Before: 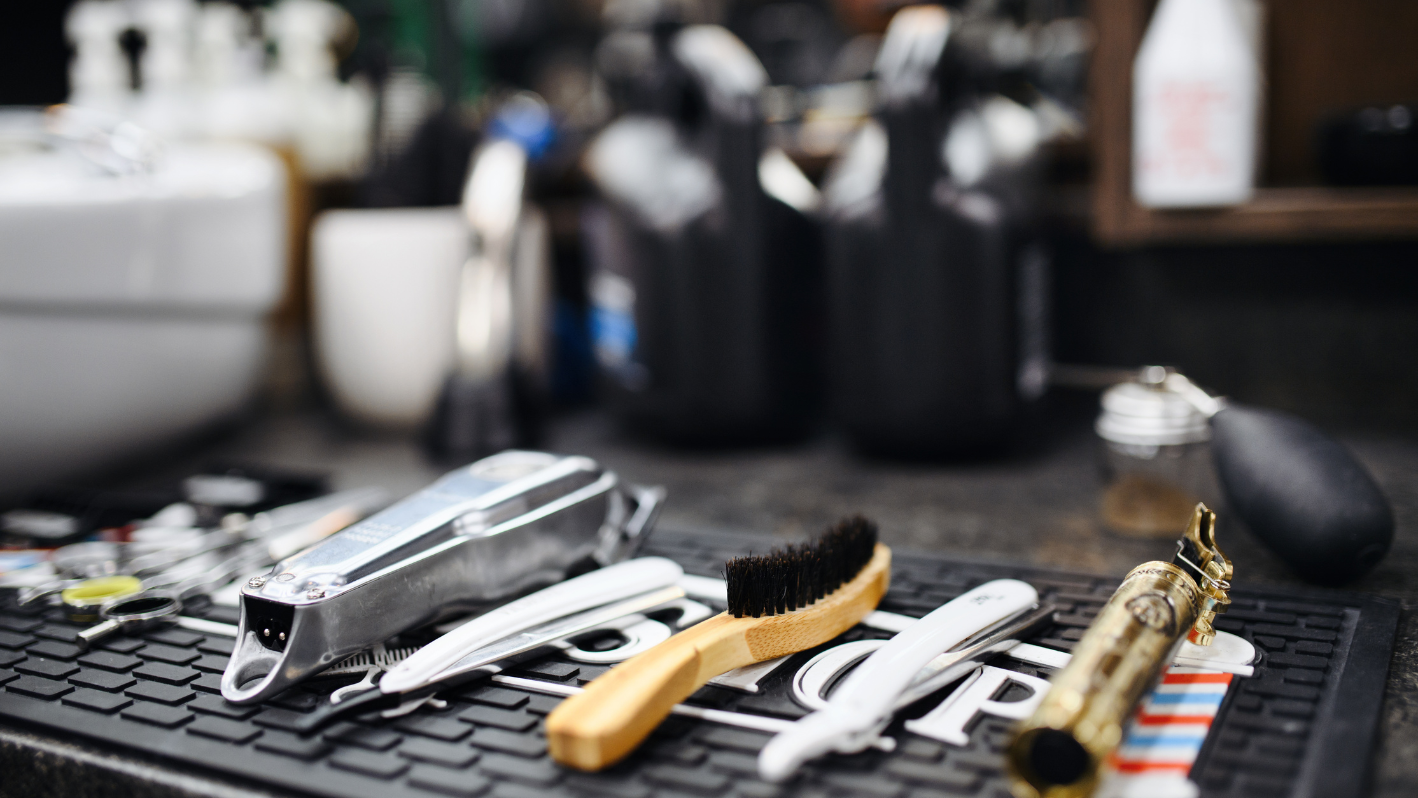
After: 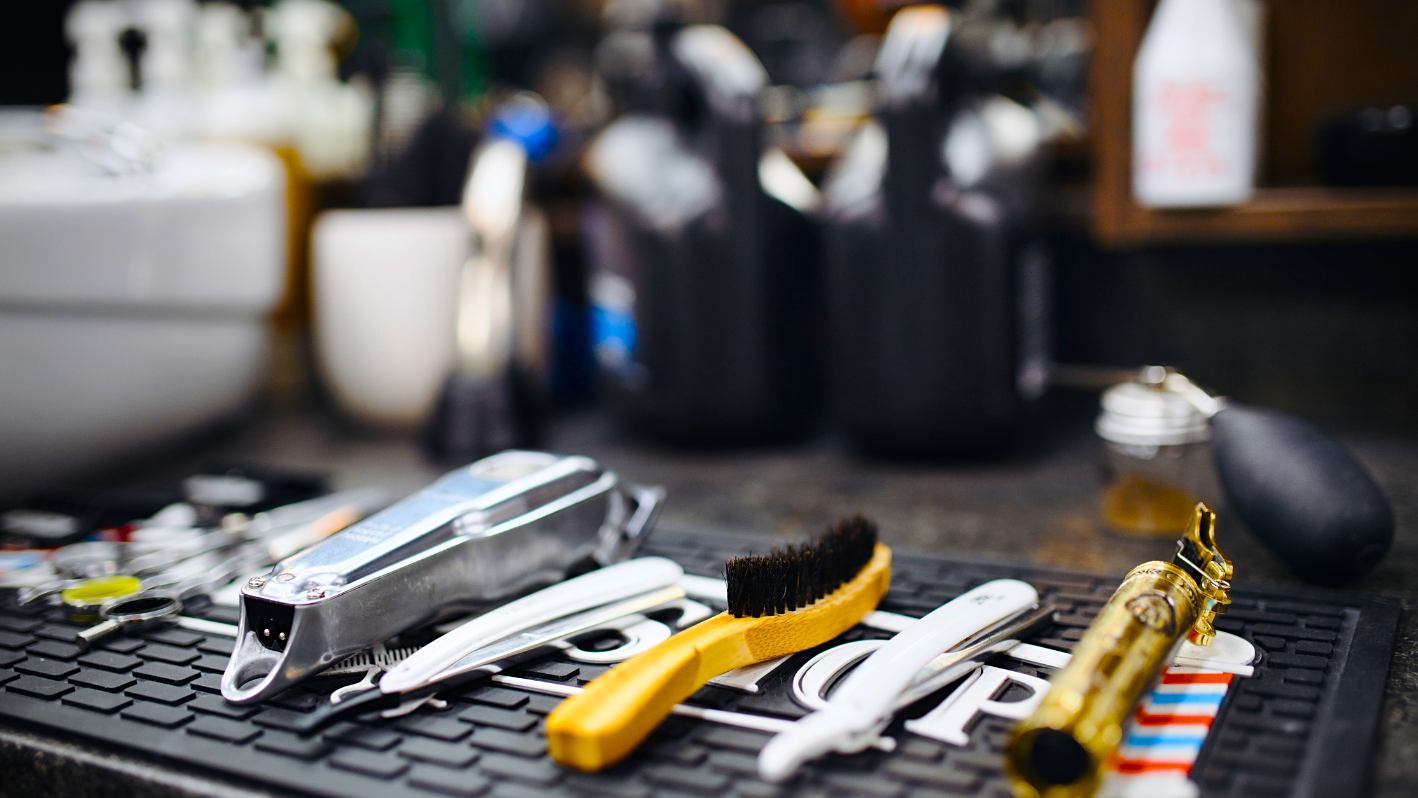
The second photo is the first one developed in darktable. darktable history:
tone equalizer: edges refinement/feathering 500, mask exposure compensation -1.57 EV, preserve details no
color balance rgb: perceptual saturation grading › global saturation 98.983%
sharpen: amount 0.212
vignetting: brightness -0.477
